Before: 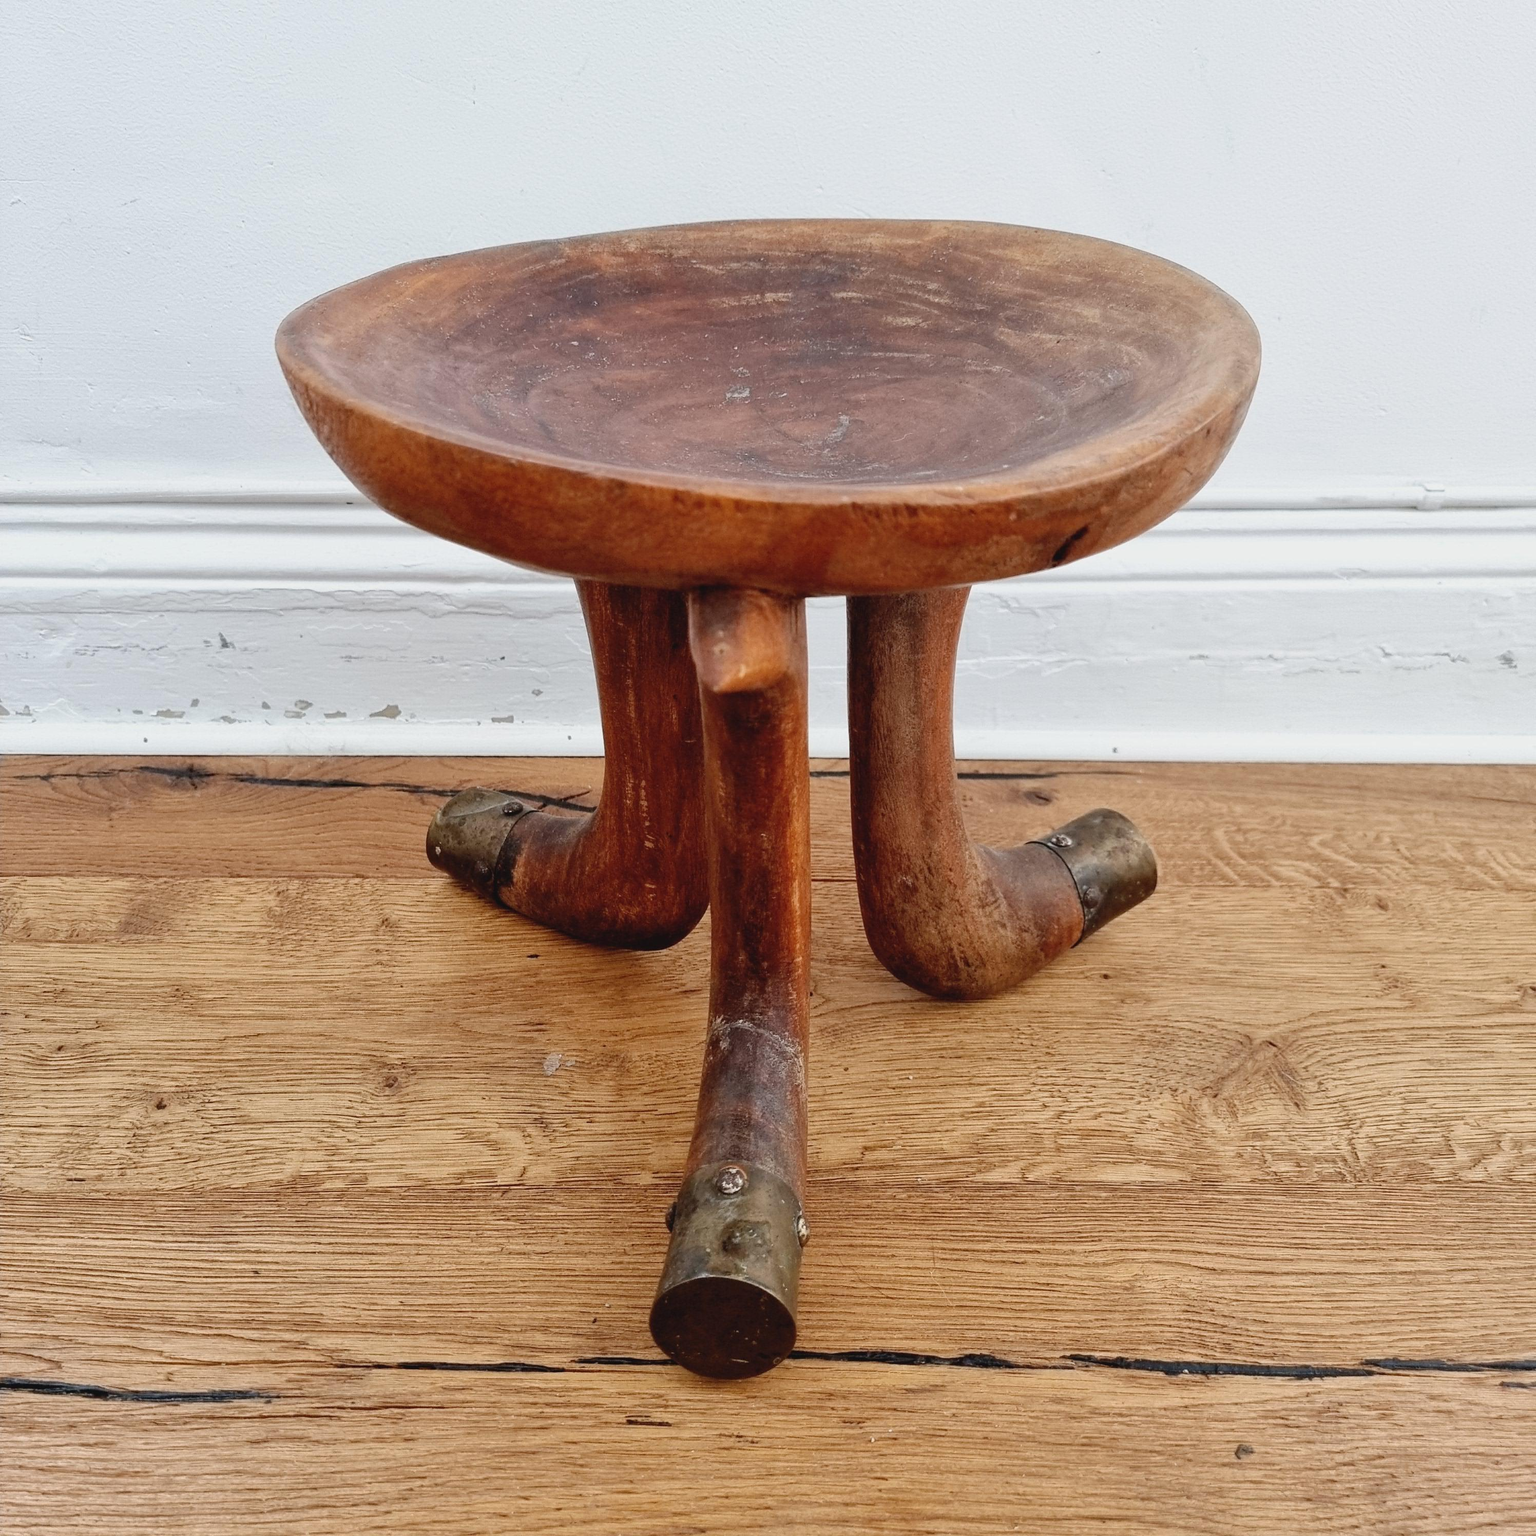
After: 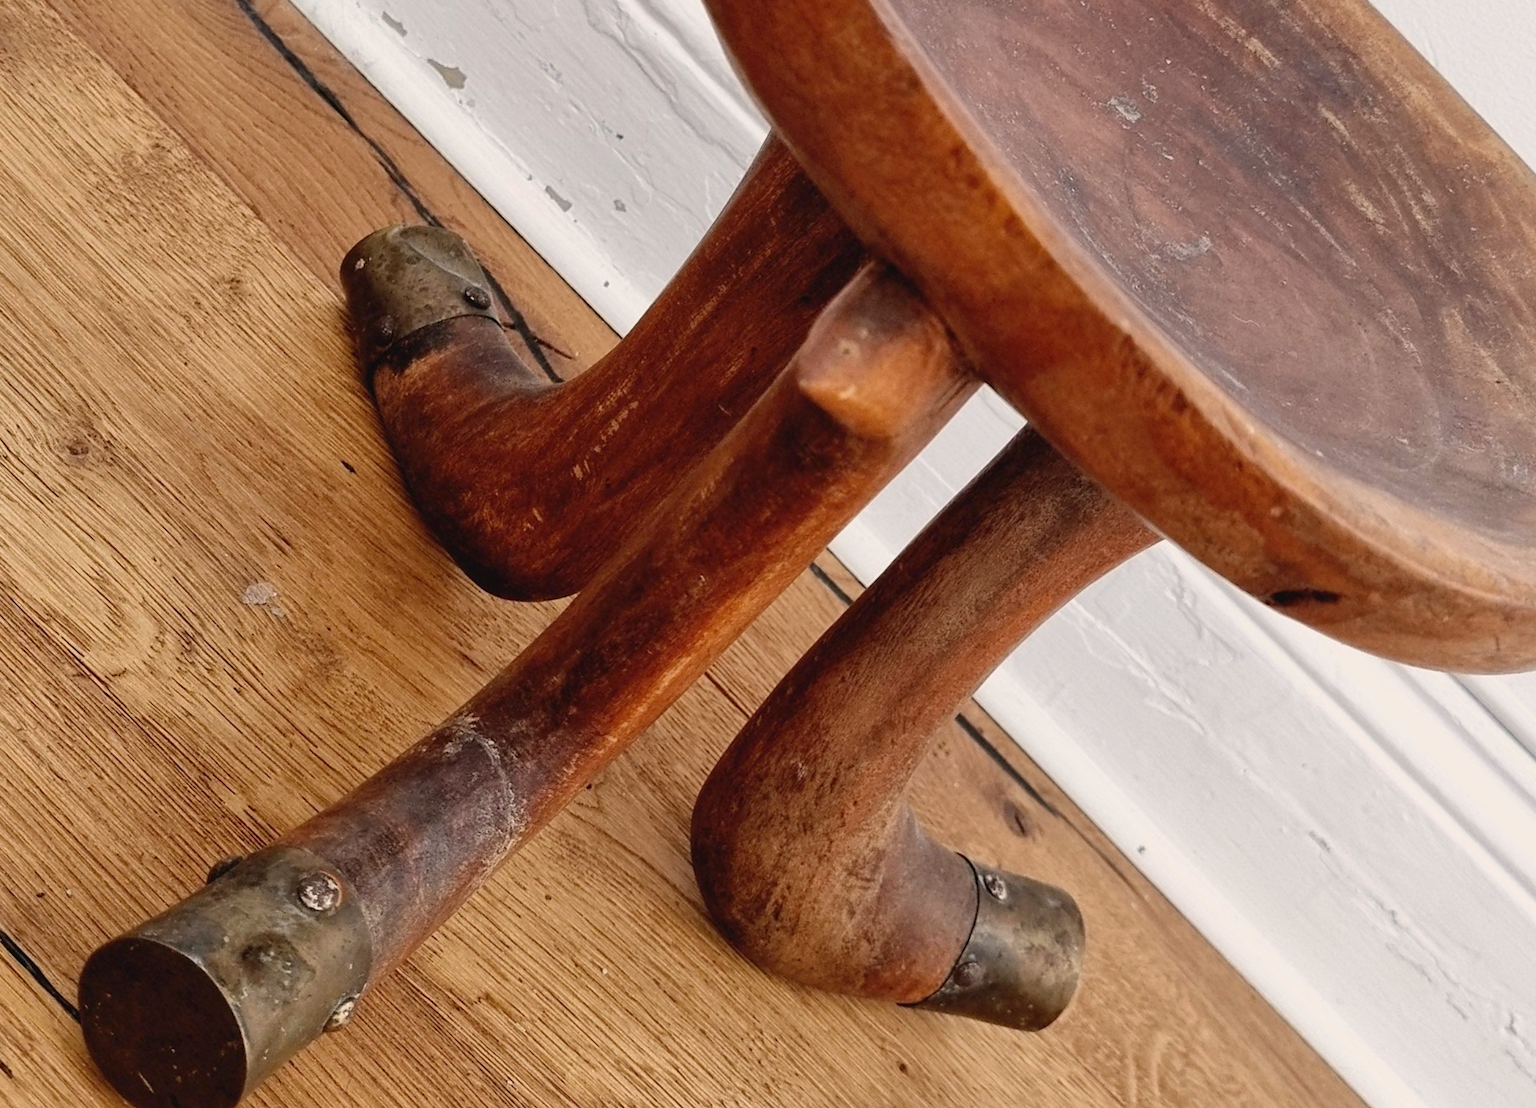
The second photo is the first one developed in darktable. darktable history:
crop and rotate: angle -45.27°, top 16.735%, right 0.844%, bottom 11.71%
exposure: black level correction 0.001, compensate exposure bias true, compensate highlight preservation false
color correction: highlights a* 3.61, highlights b* 5.07
